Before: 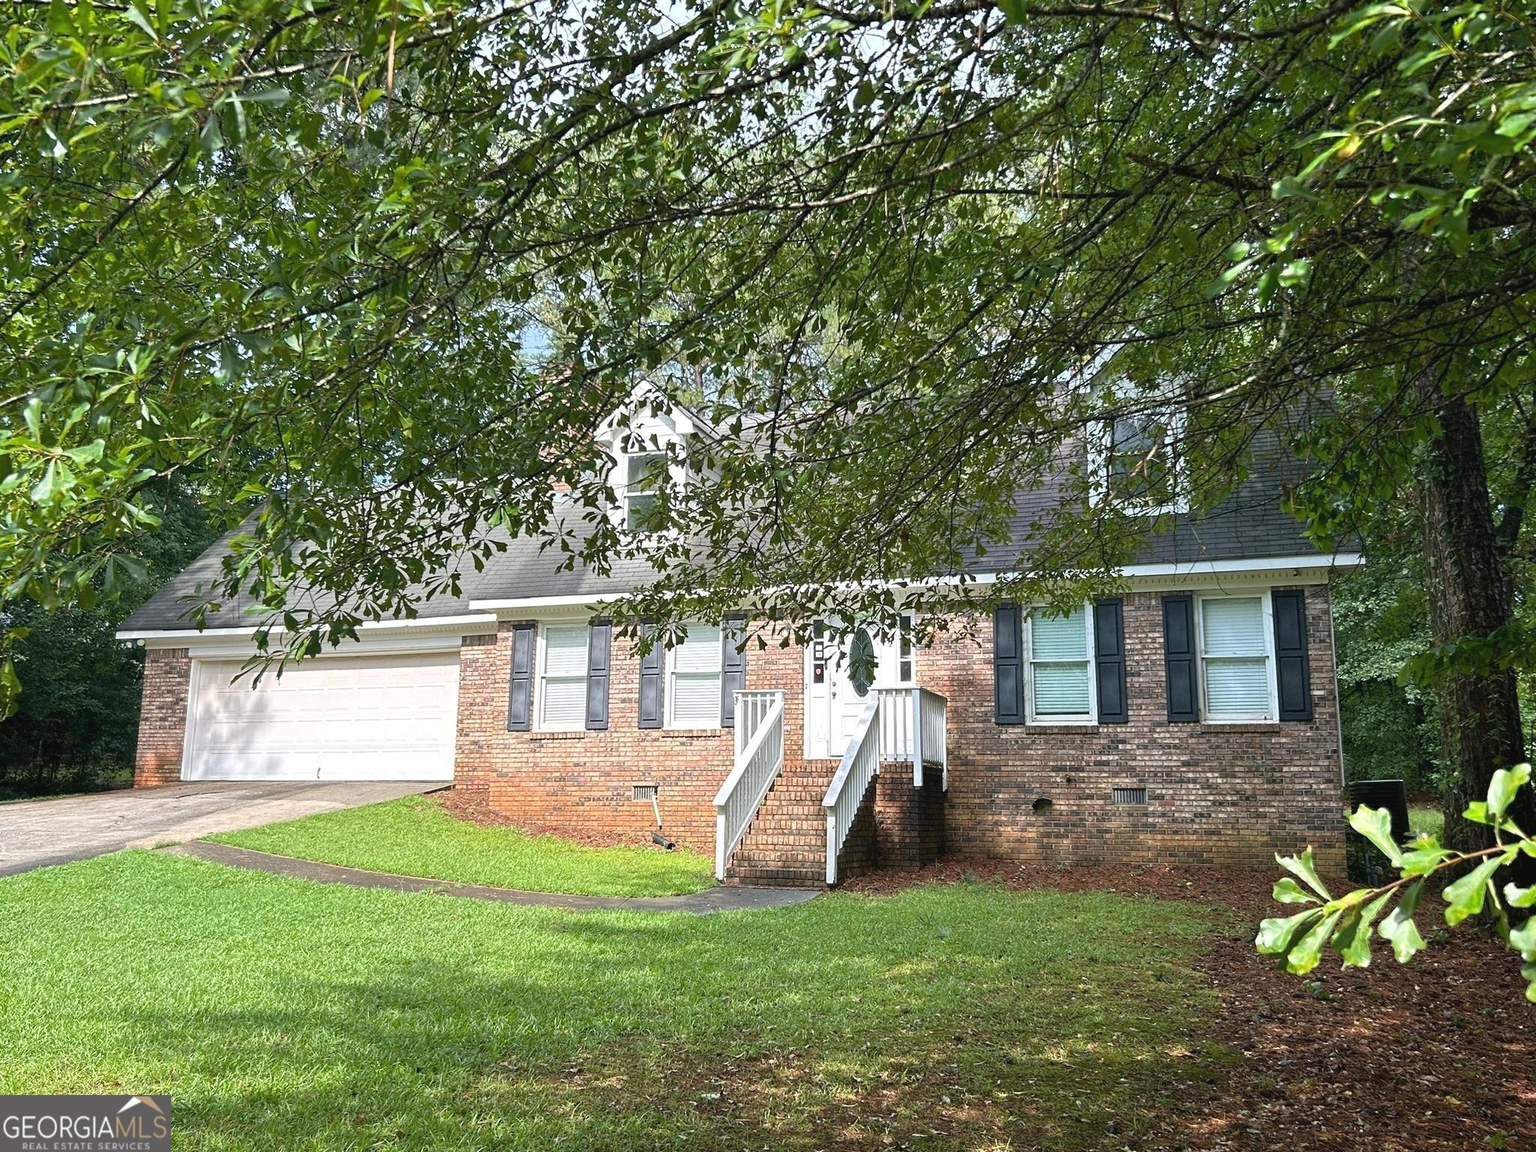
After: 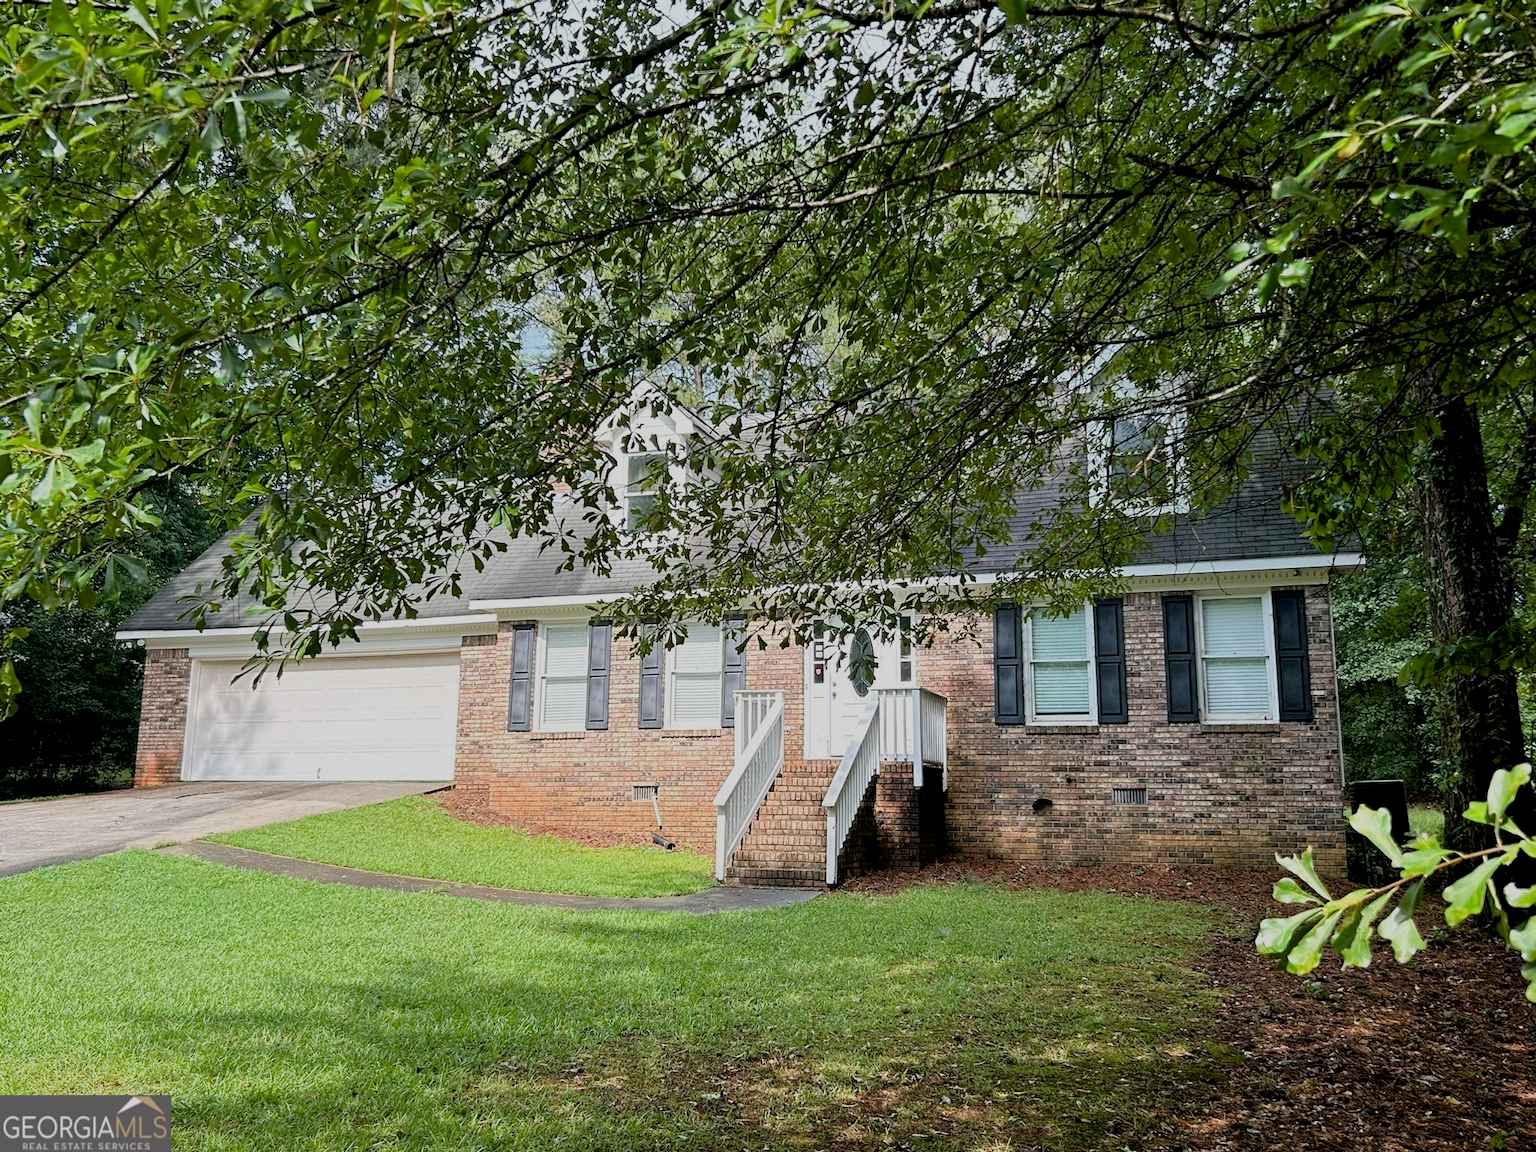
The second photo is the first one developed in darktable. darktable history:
exposure: black level correction 0.011, compensate highlight preservation false
filmic rgb: black relative exposure -7.65 EV, white relative exposure 4.56 EV, threshold 5.98 EV, hardness 3.61, contrast 0.983, enable highlight reconstruction true
